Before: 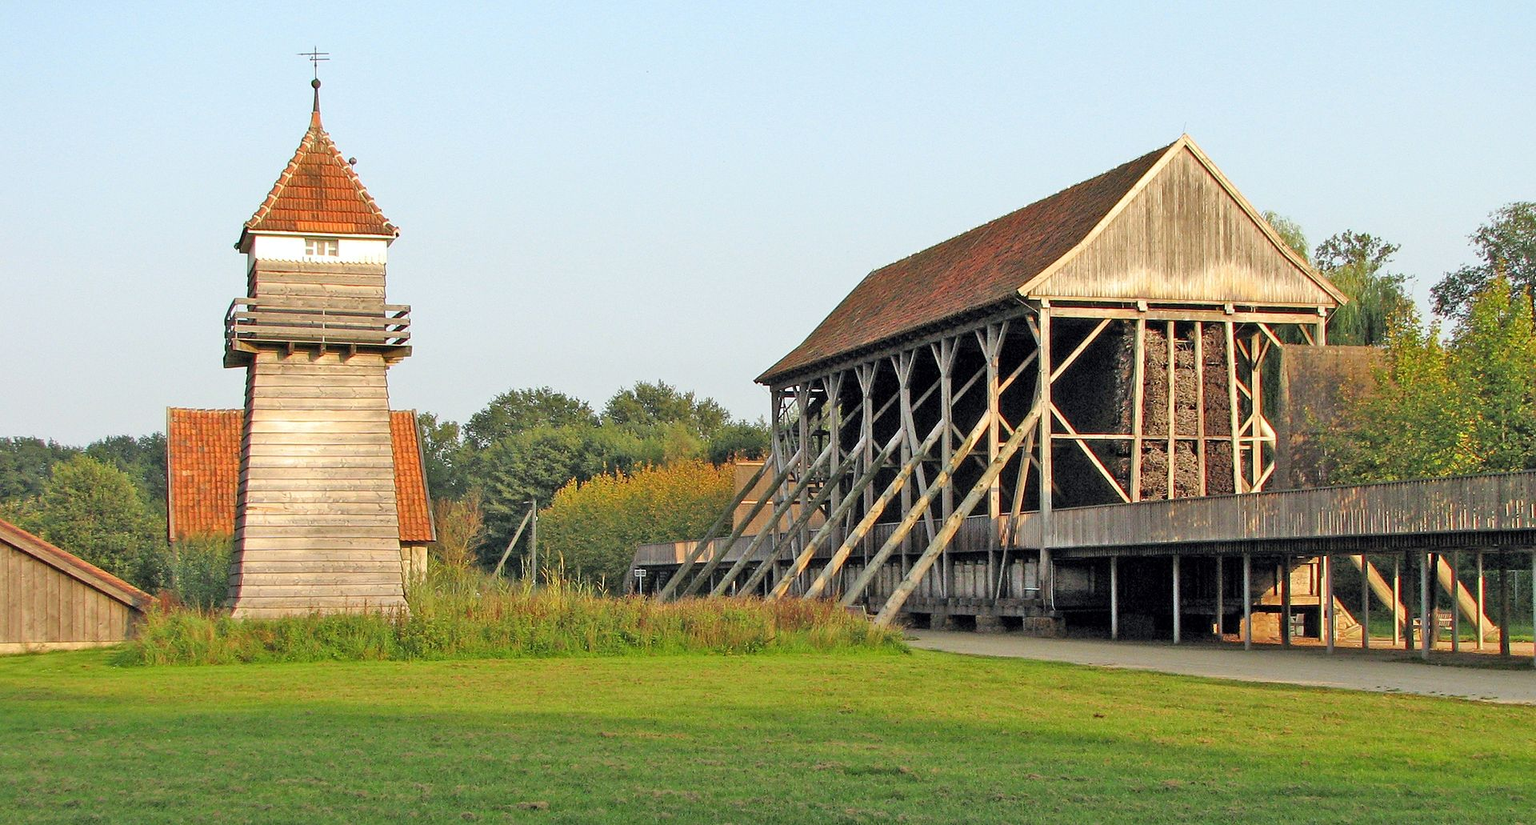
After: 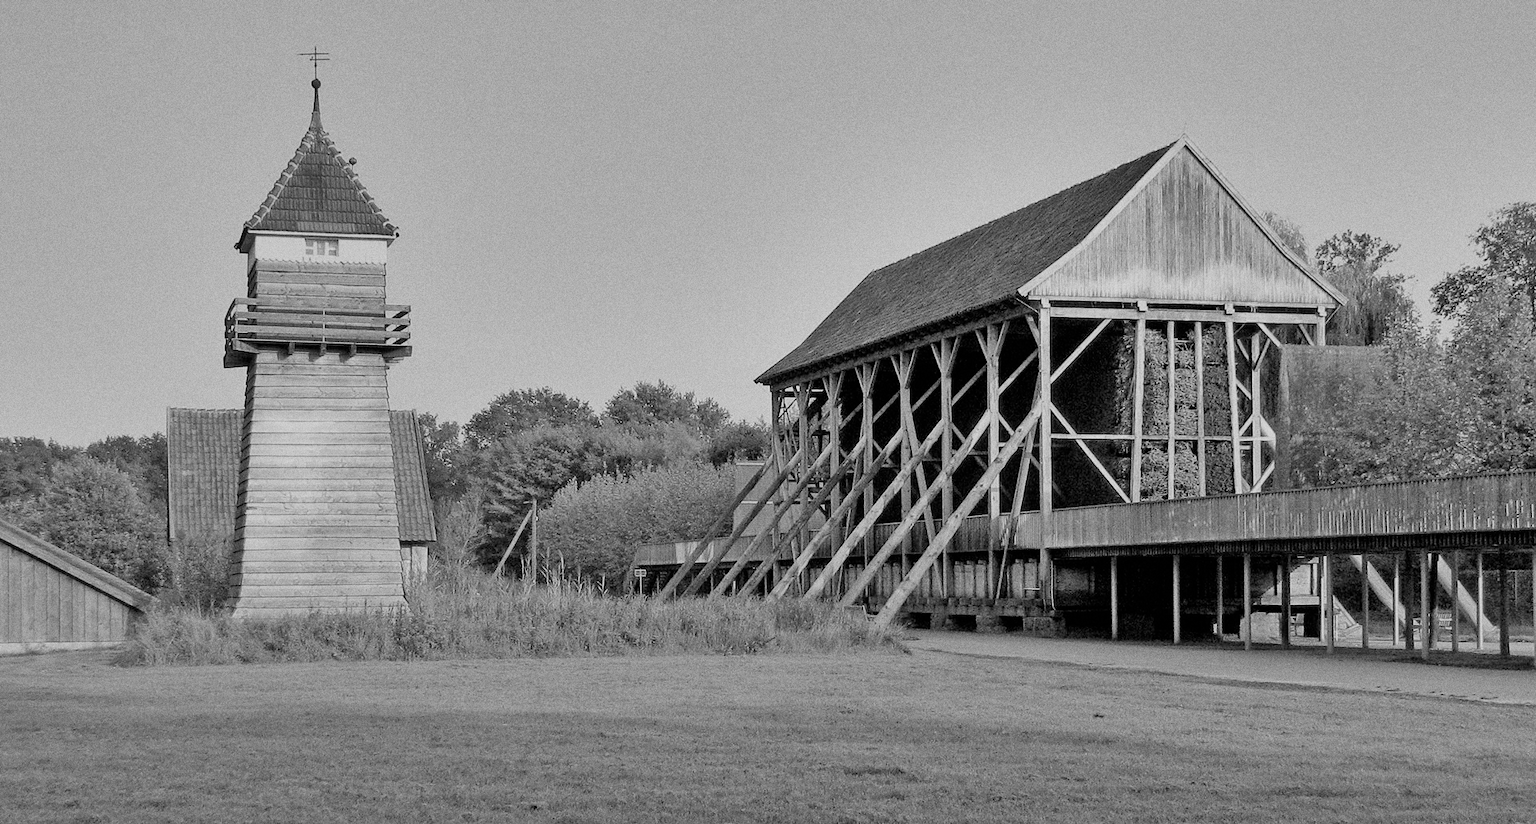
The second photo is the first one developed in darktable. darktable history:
monochrome: on, module defaults
shadows and highlights: radius 108.52, shadows 23.73, highlights -59.32, low approximation 0.01, soften with gaussian
grain: coarseness 8.68 ISO, strength 31.94%
filmic rgb: black relative exposure -7.48 EV, white relative exposure 4.83 EV, hardness 3.4, color science v6 (2022)
tone equalizer: on, module defaults
